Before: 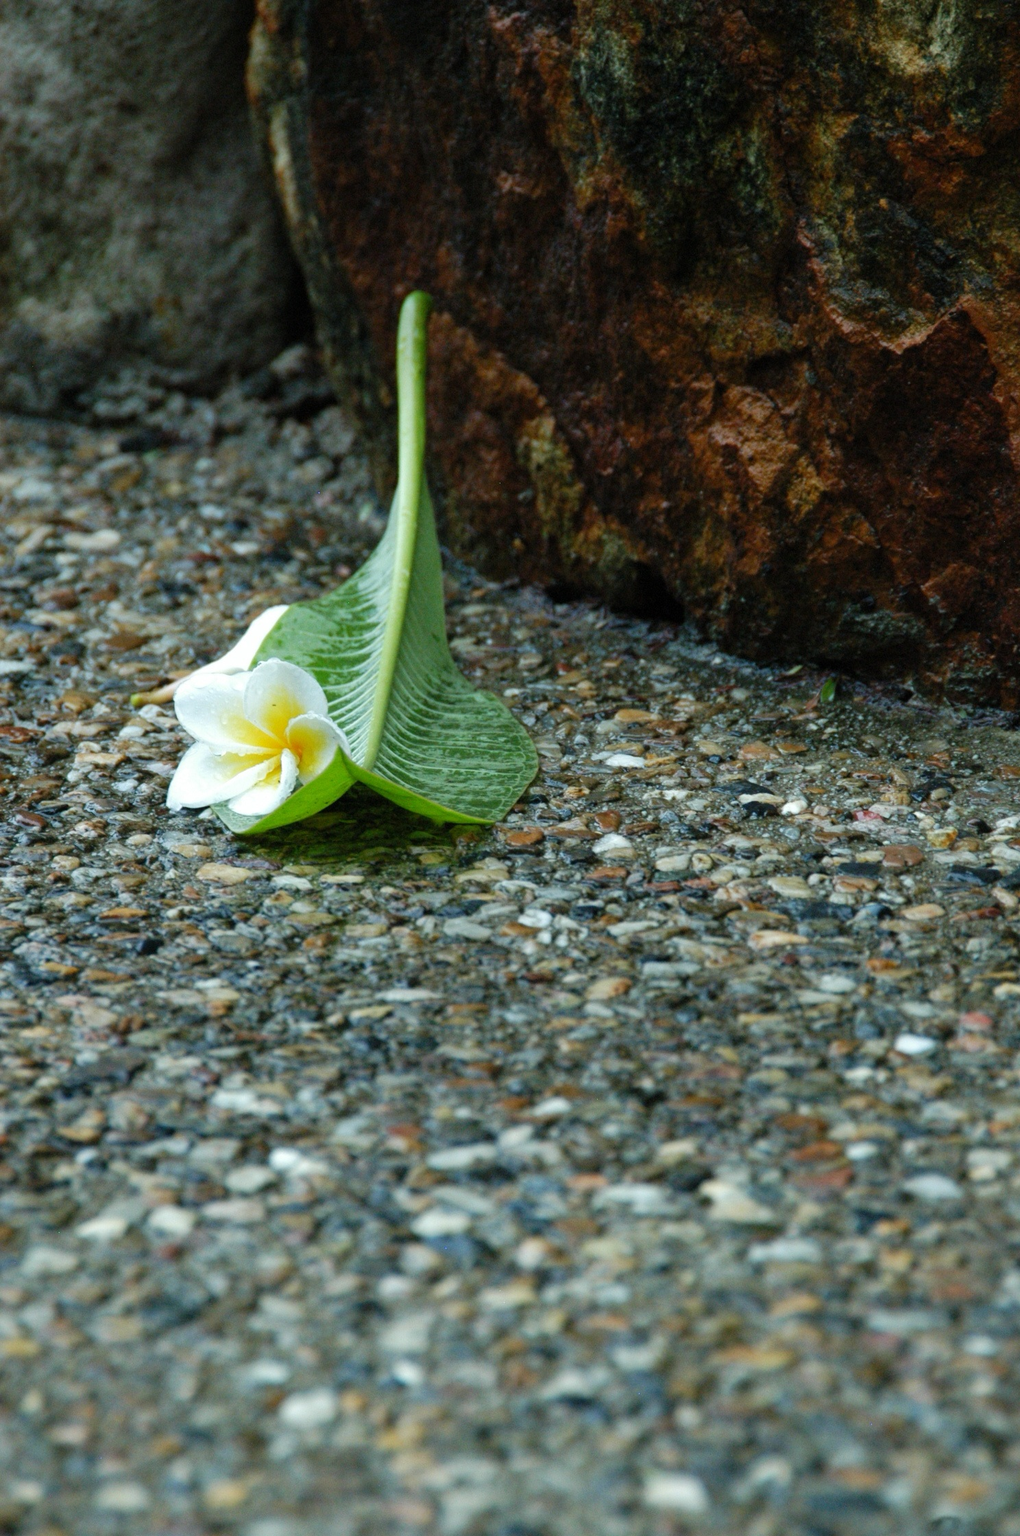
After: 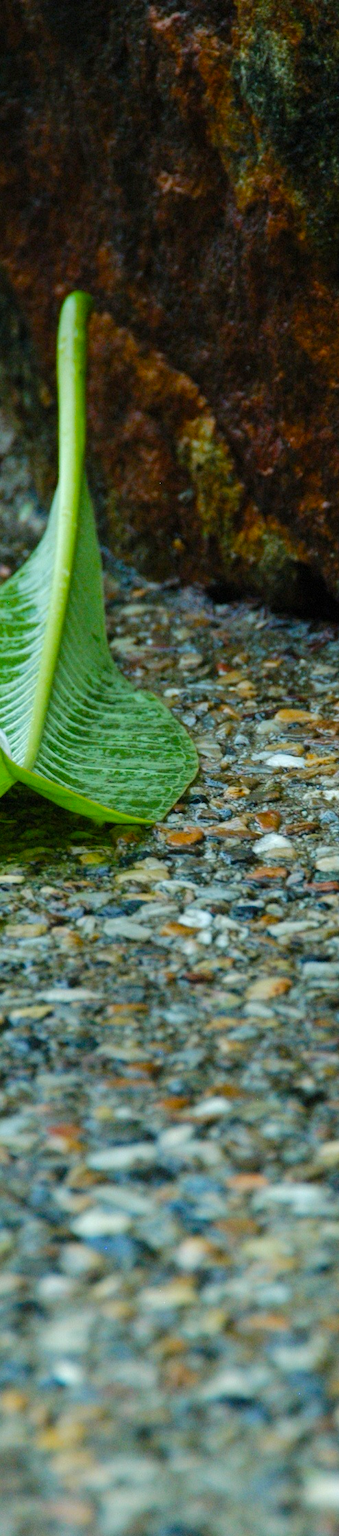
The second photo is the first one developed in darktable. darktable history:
color balance rgb: perceptual saturation grading › global saturation 25%, perceptual brilliance grading › mid-tones 10%, perceptual brilliance grading › shadows 15%, global vibrance 20%
crop: left 33.36%, right 33.36%
